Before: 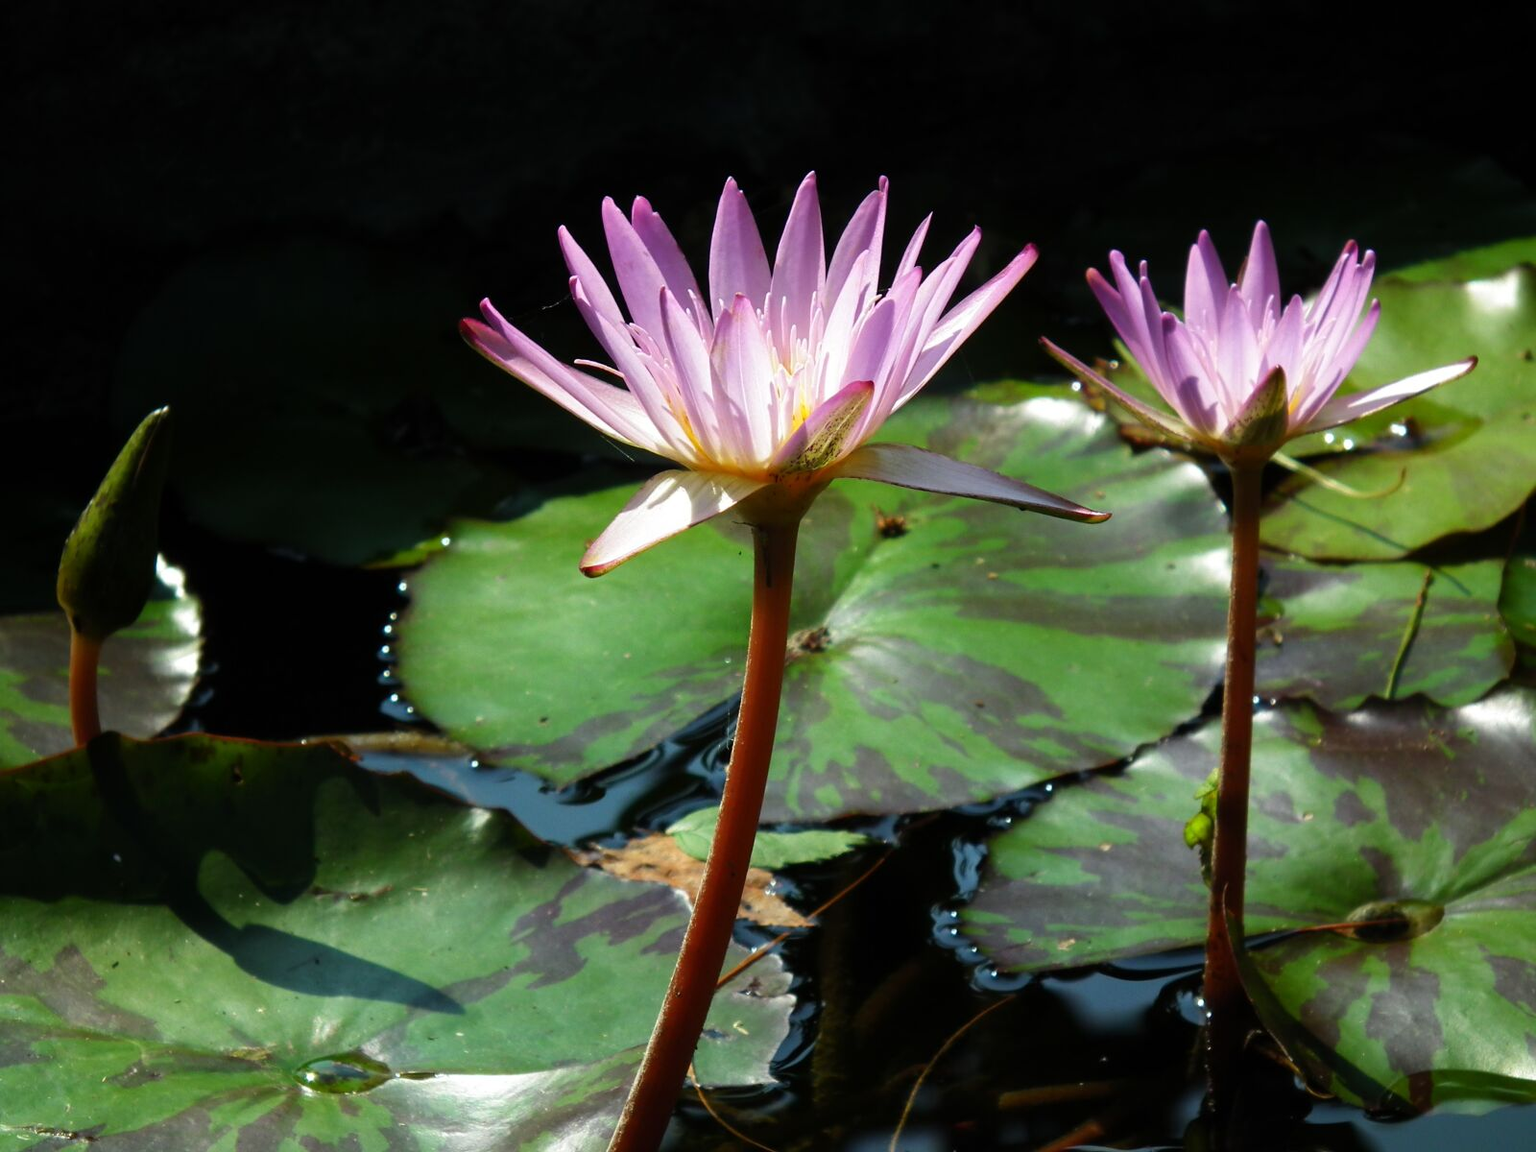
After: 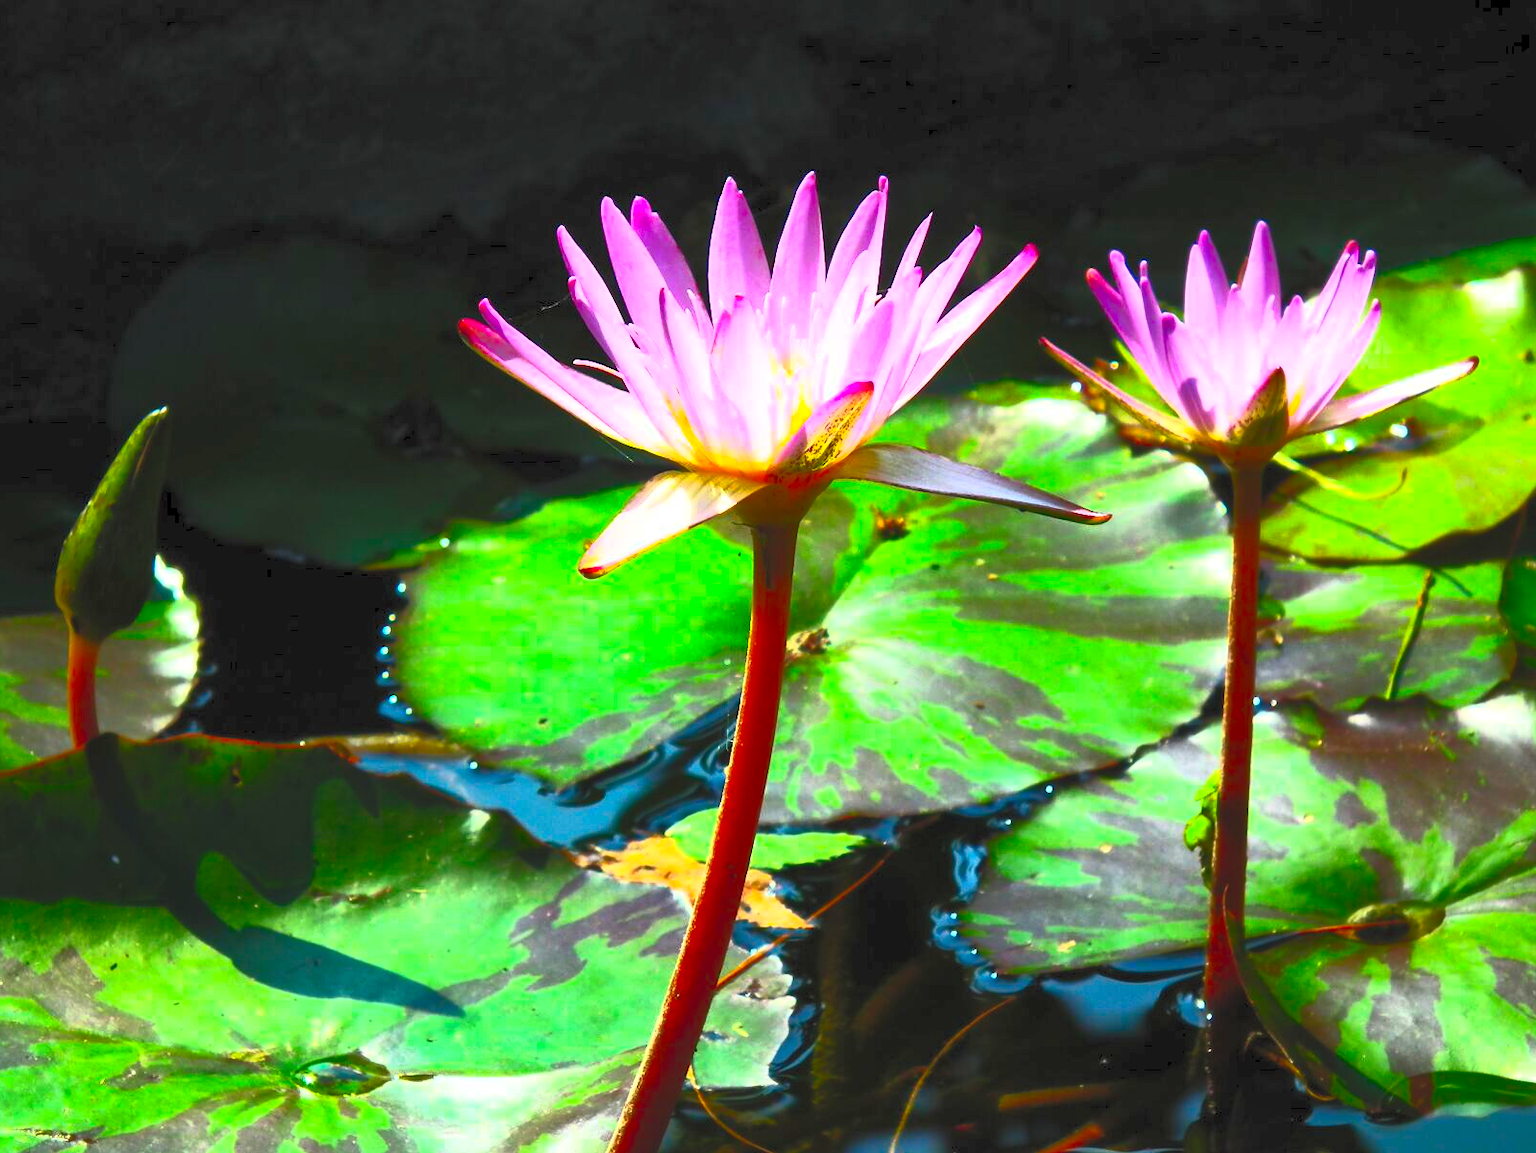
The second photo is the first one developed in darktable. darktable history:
crop: left 0.174%
shadows and highlights: on, module defaults
contrast brightness saturation: contrast 0.989, brightness 0.987, saturation 0.997
